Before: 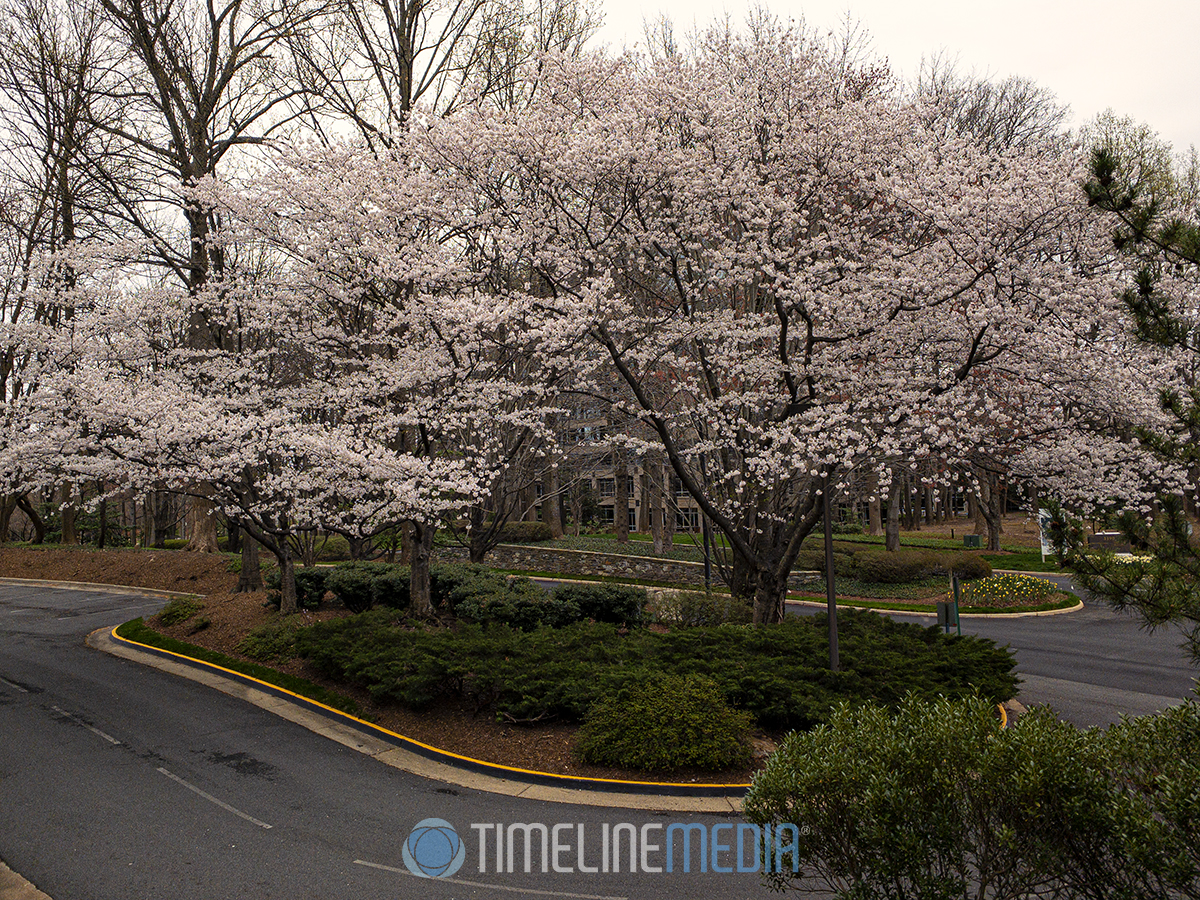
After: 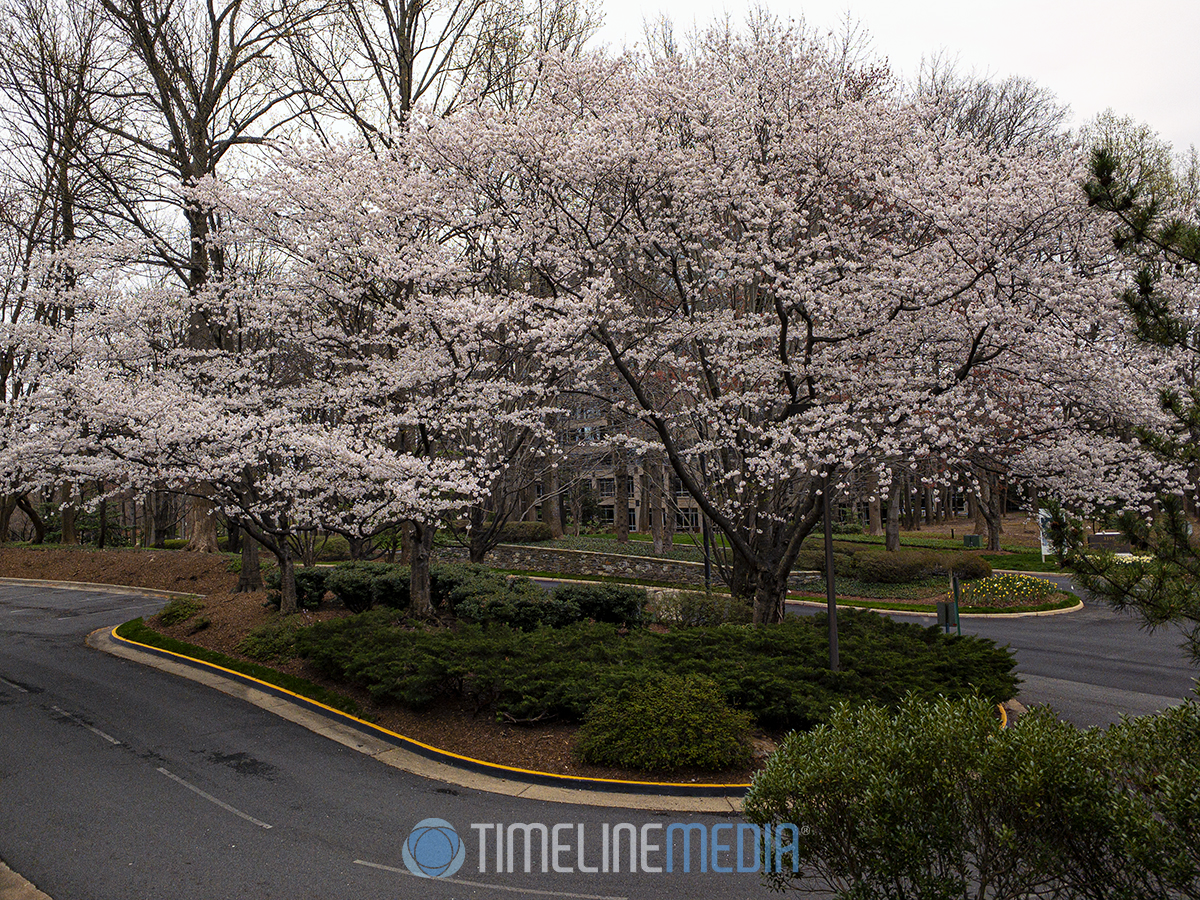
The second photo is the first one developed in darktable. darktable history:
tone equalizer: -8 EV 0.06 EV, smoothing diameter 25%, edges refinement/feathering 10, preserve details guided filter
white balance: red 0.98, blue 1.034
